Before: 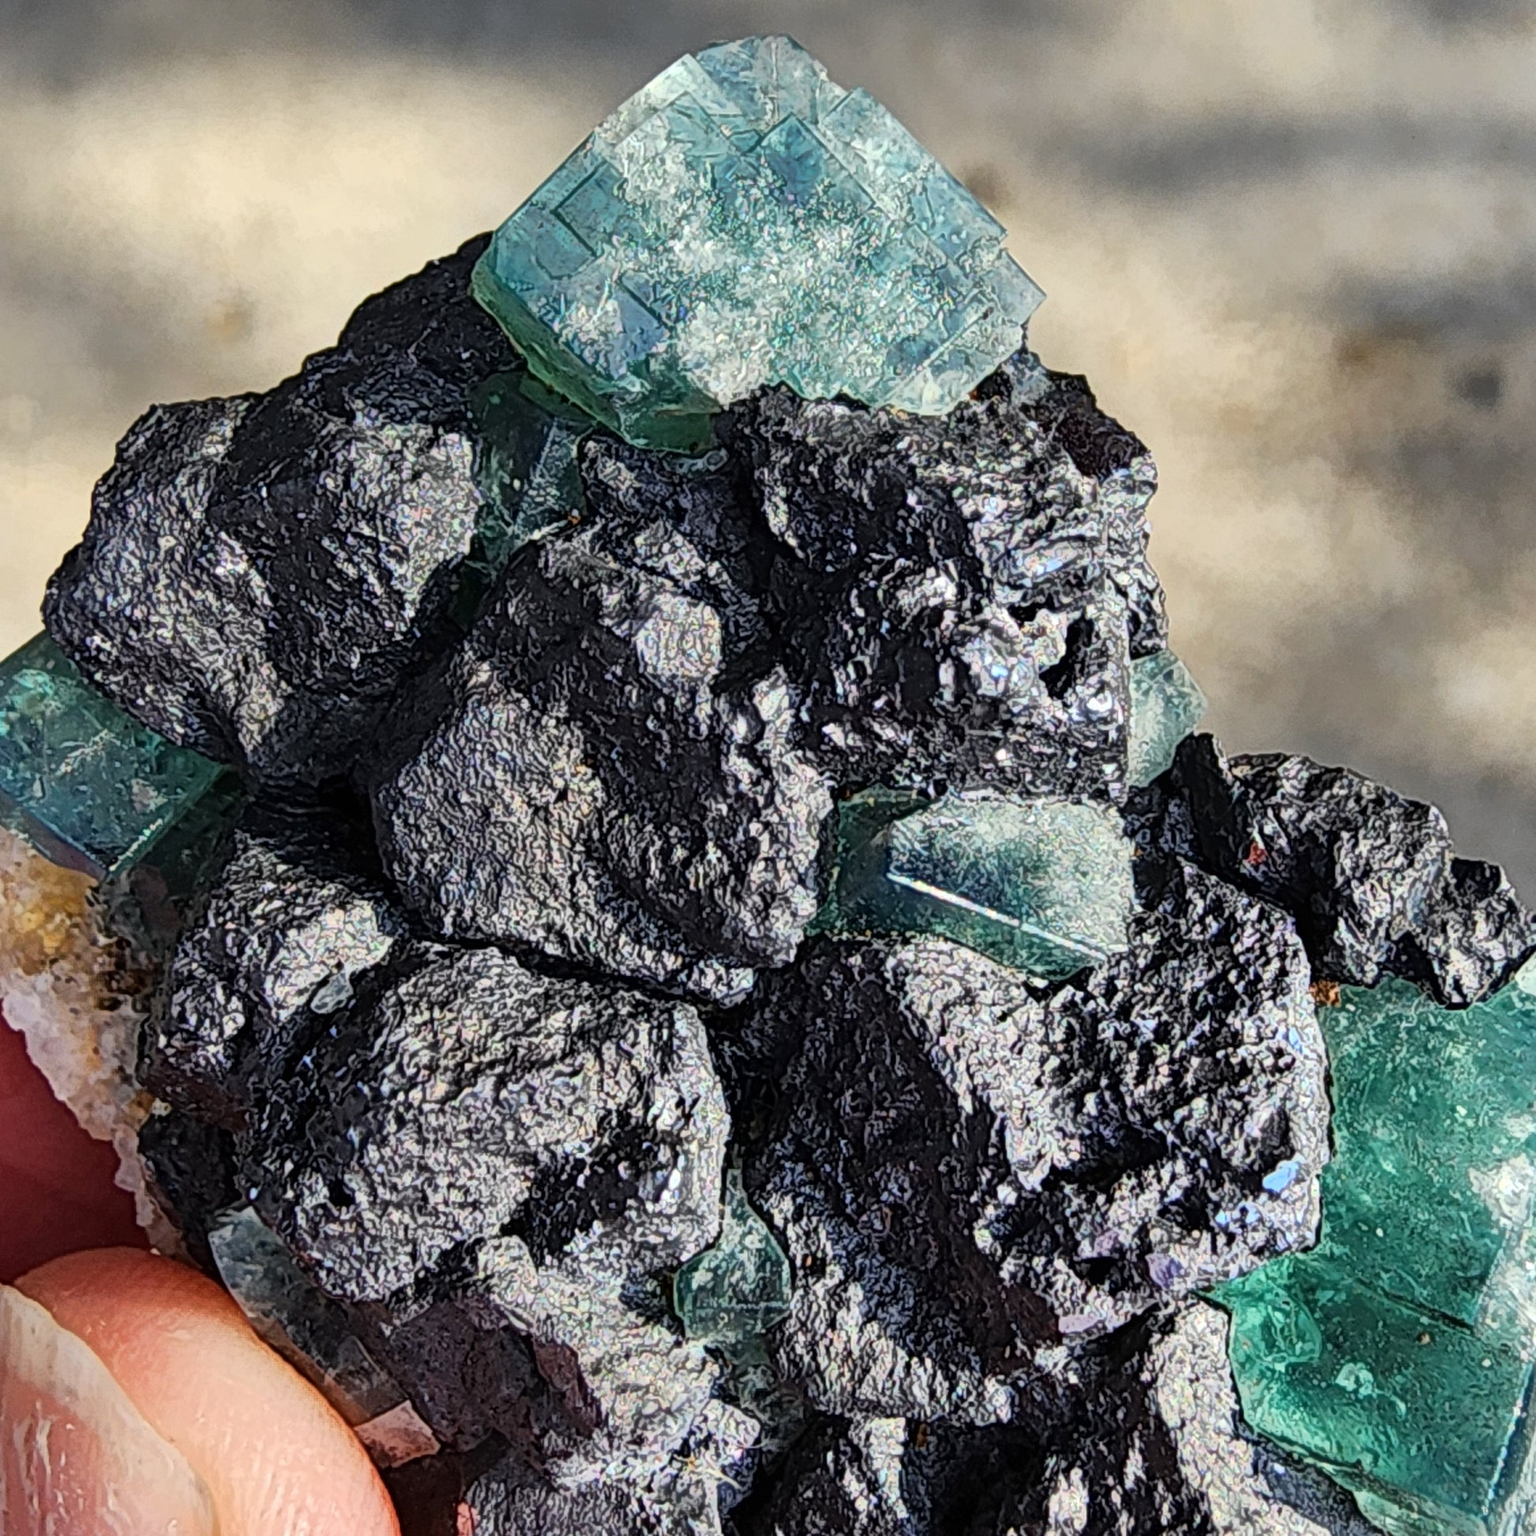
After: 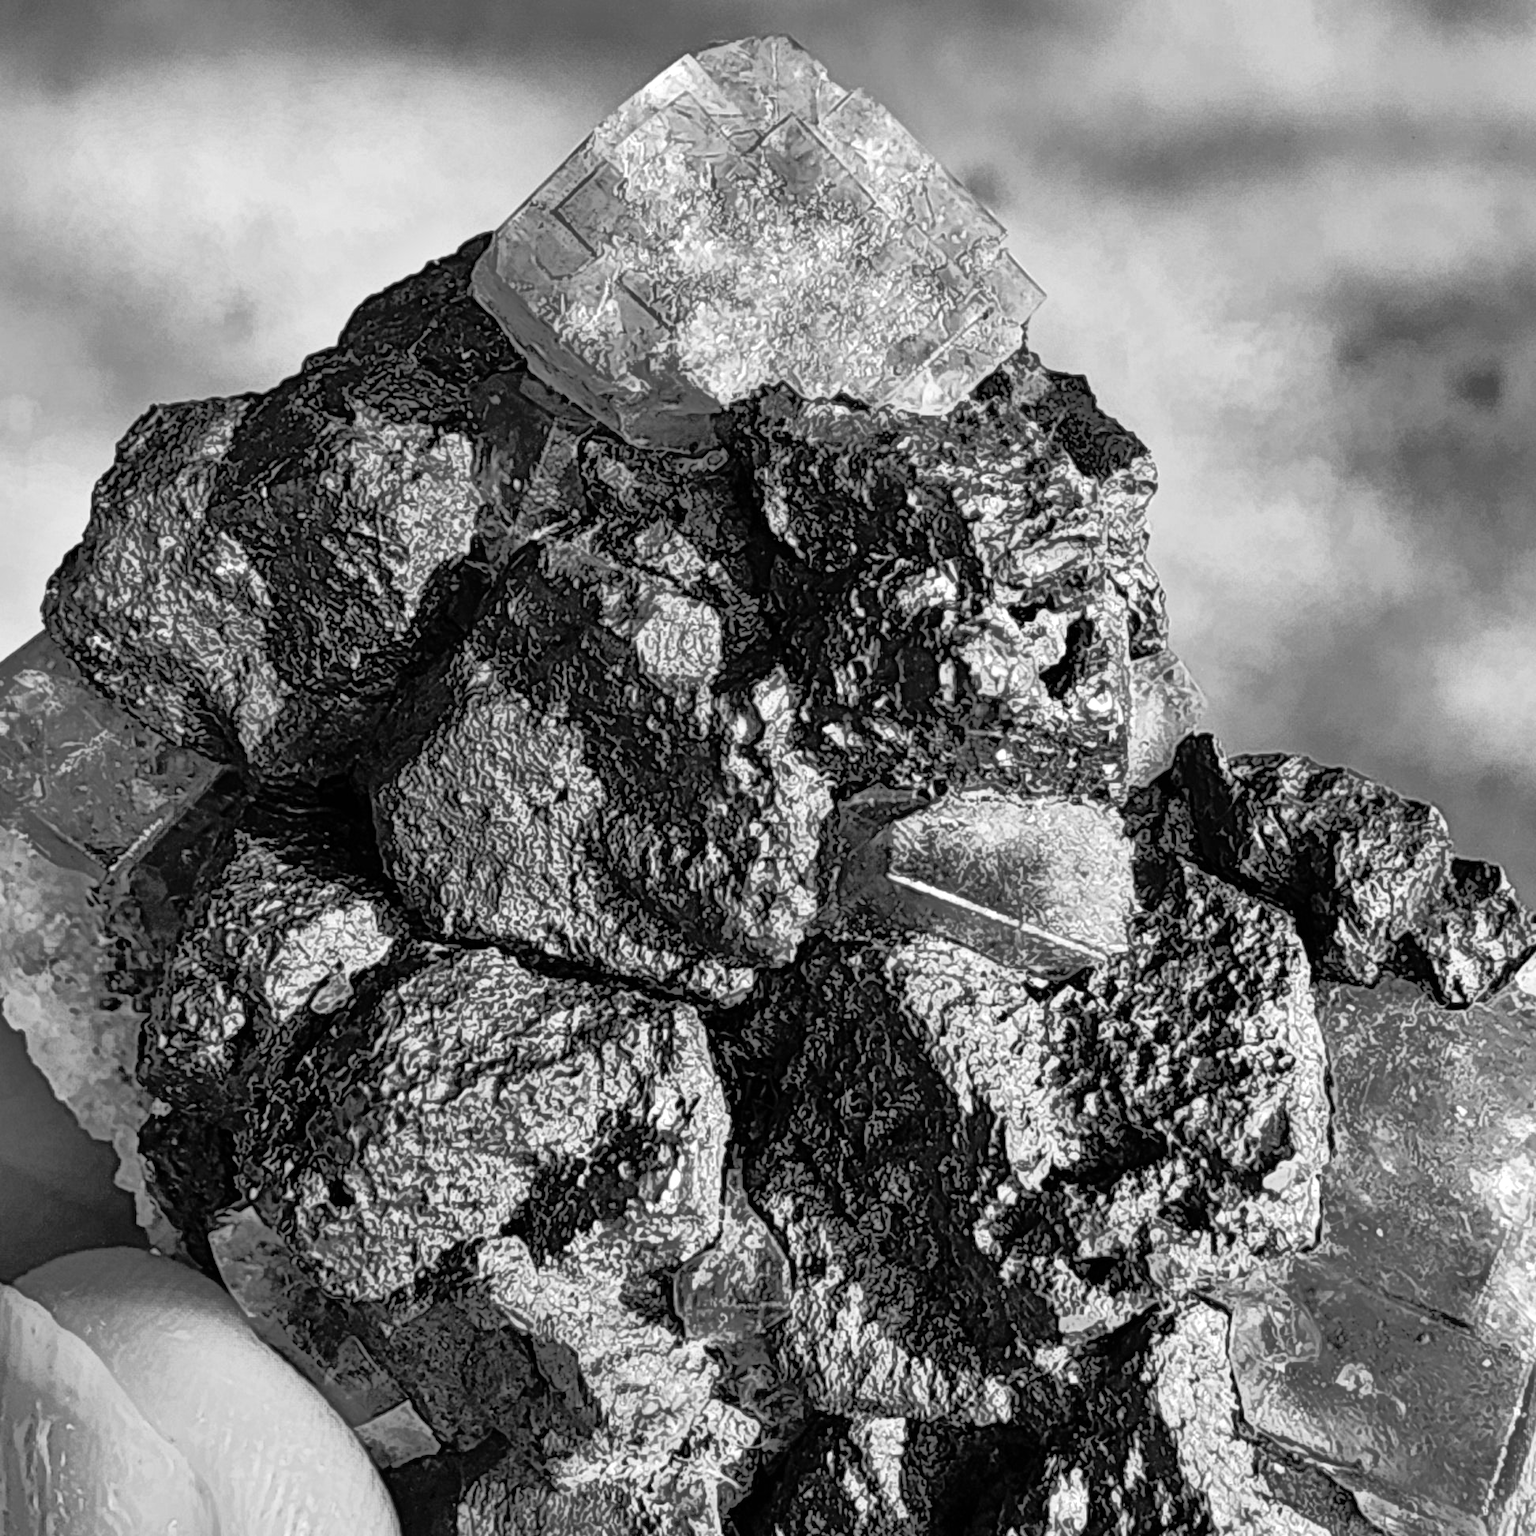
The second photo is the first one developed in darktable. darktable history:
monochrome: on, module defaults
tone equalizer: -8 EV -0.528 EV, -7 EV -0.319 EV, -6 EV -0.083 EV, -5 EV 0.413 EV, -4 EV 0.985 EV, -3 EV 0.791 EV, -2 EV -0.01 EV, -1 EV 0.14 EV, +0 EV -0.012 EV, smoothing 1
